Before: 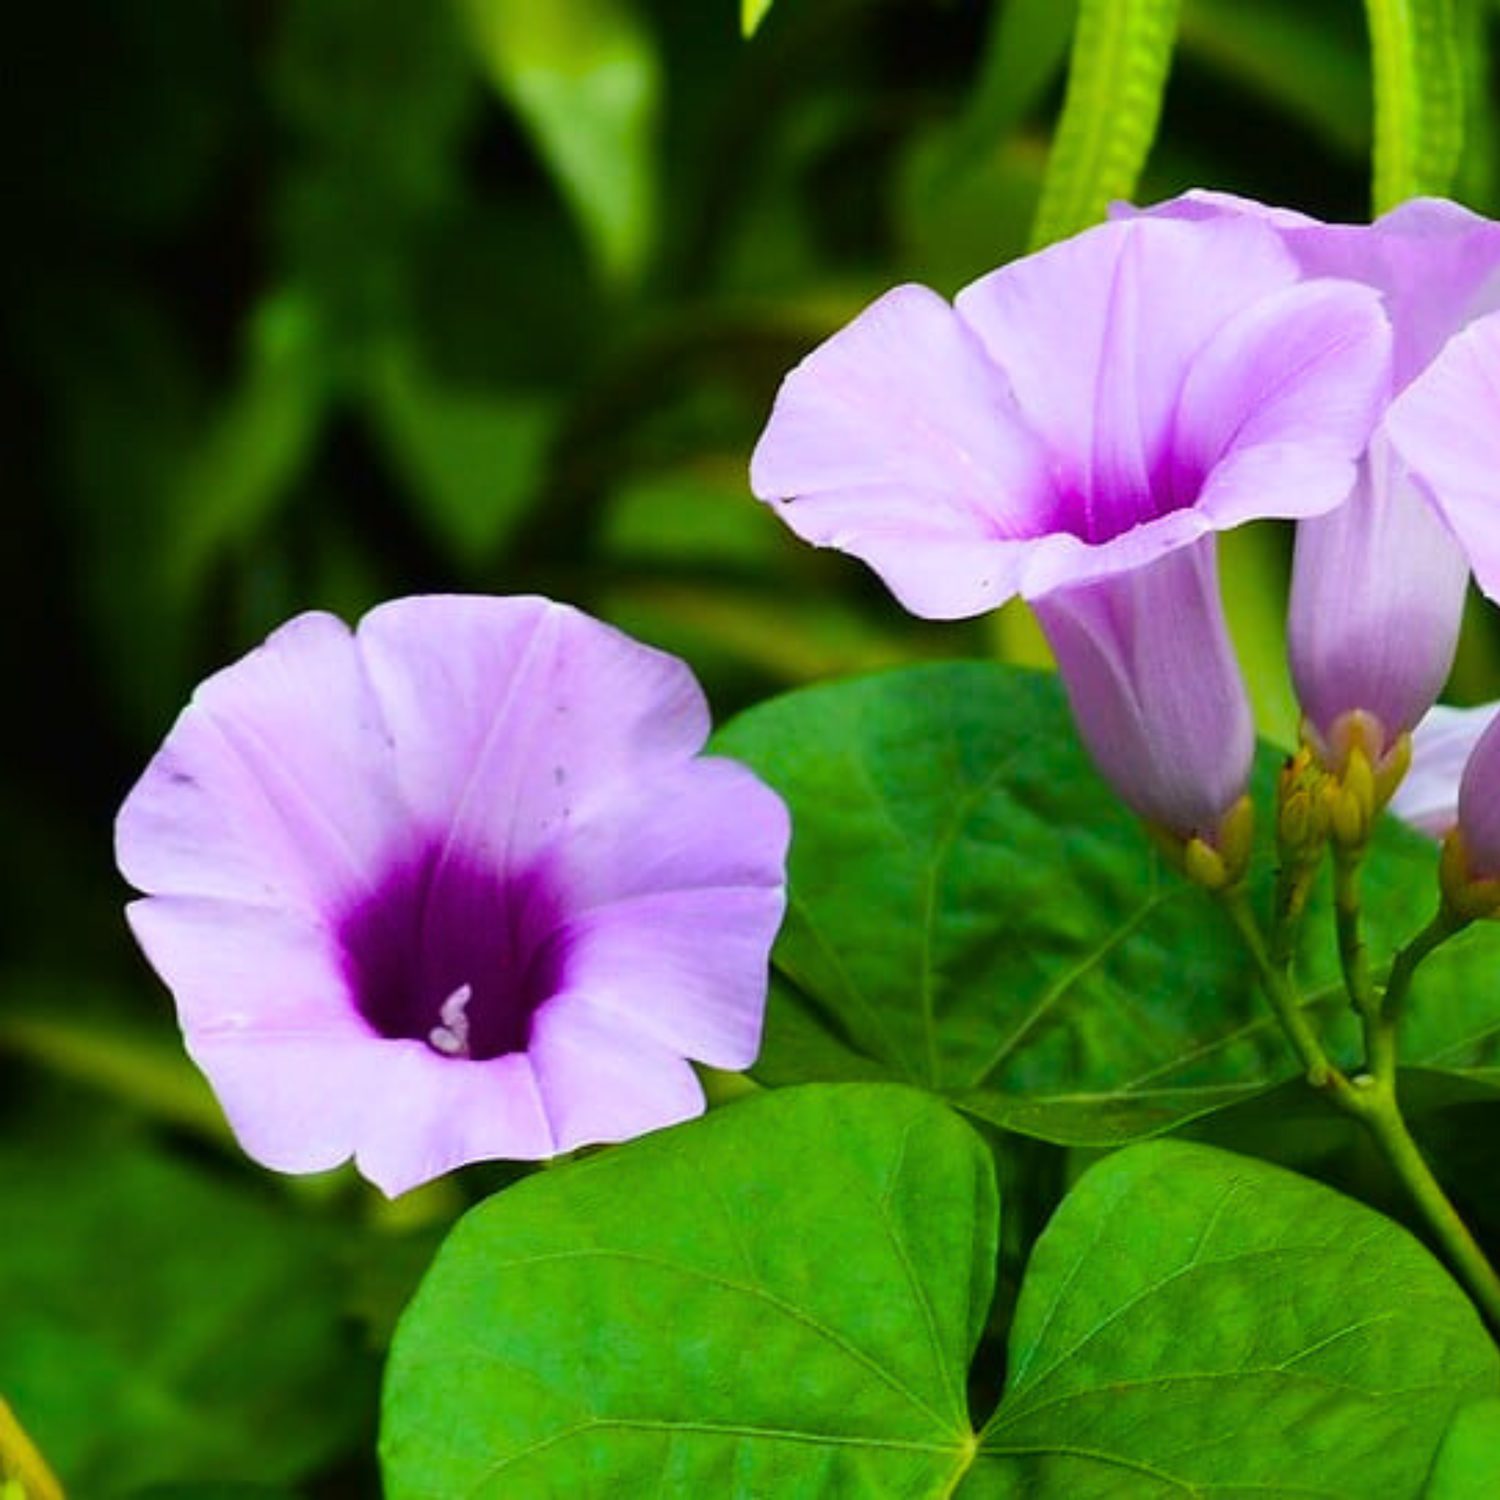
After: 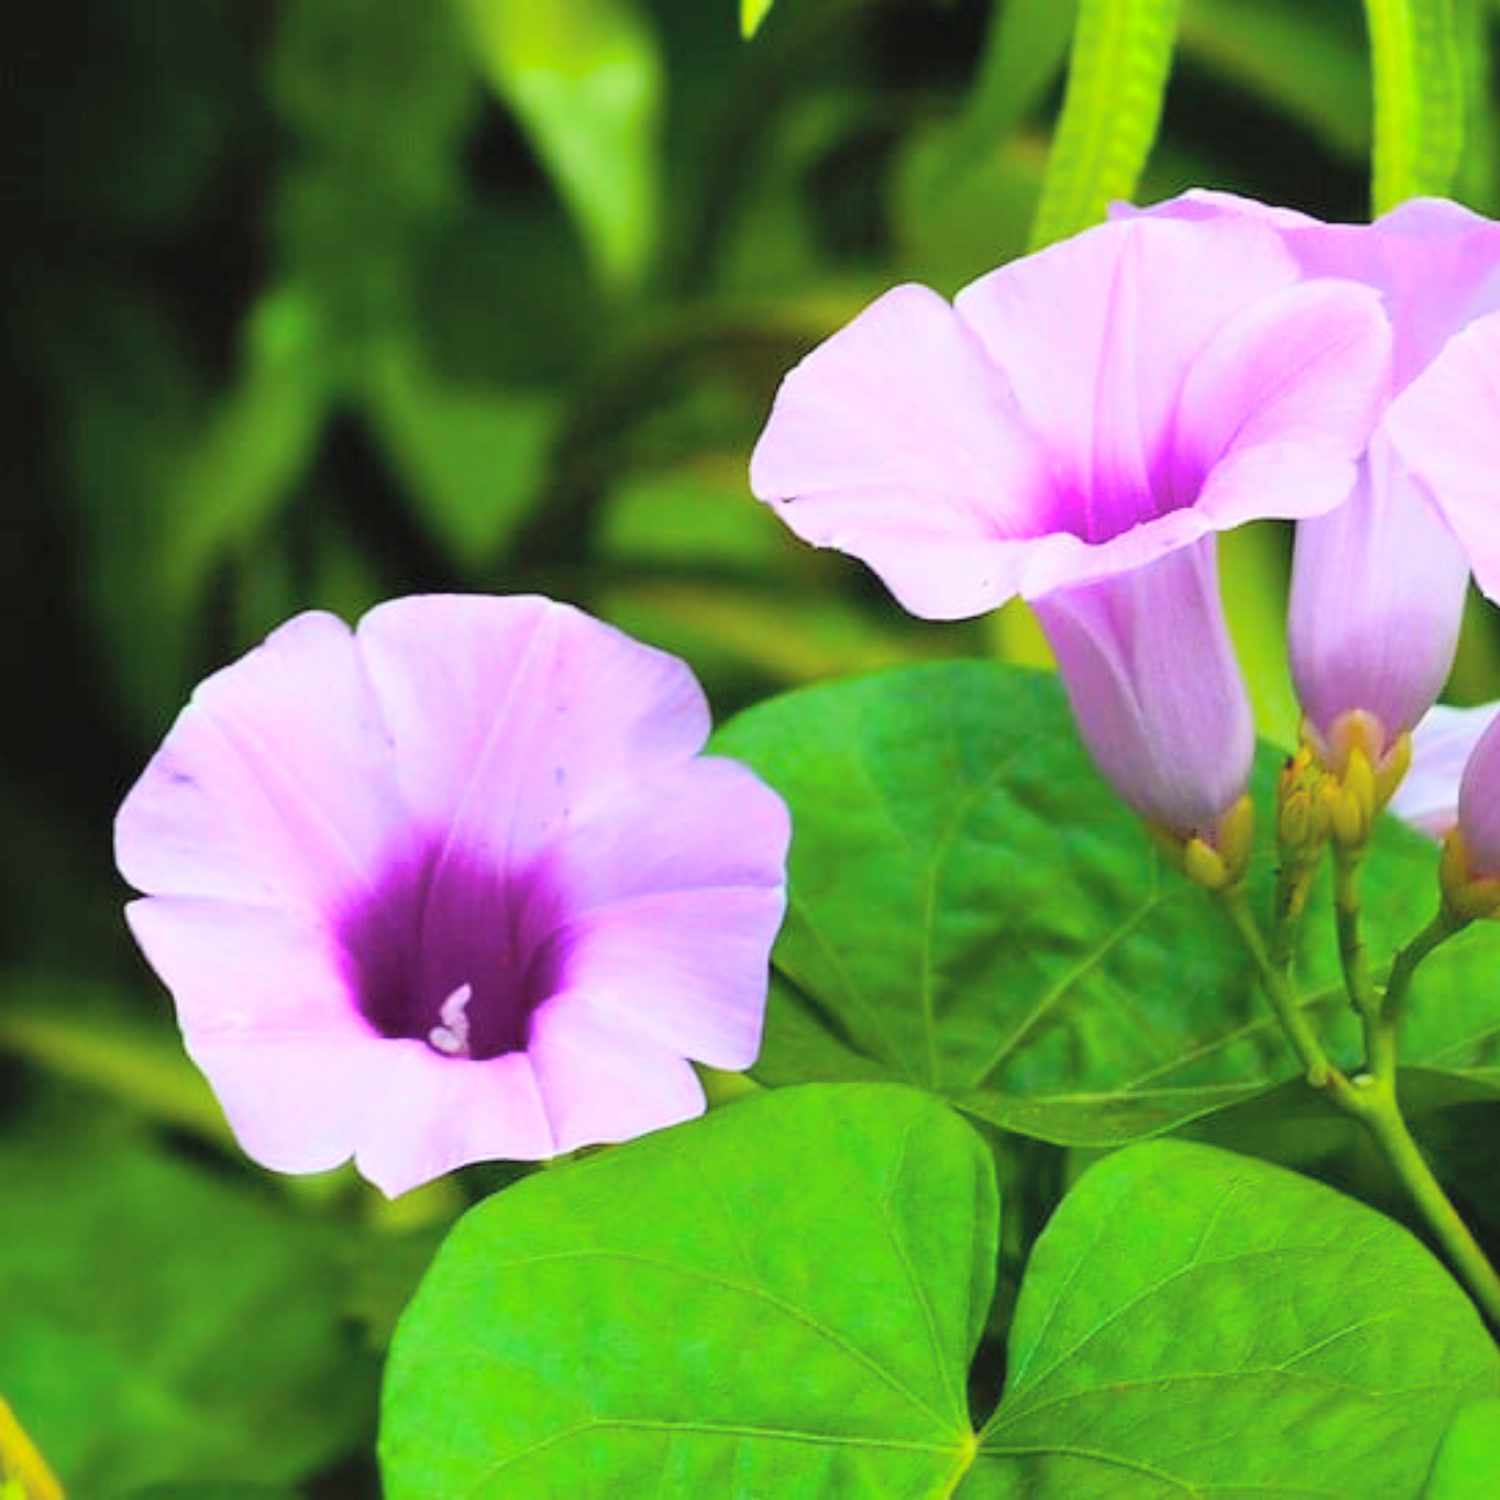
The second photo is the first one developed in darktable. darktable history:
contrast brightness saturation: contrast 0.103, brightness 0.306, saturation 0.138
